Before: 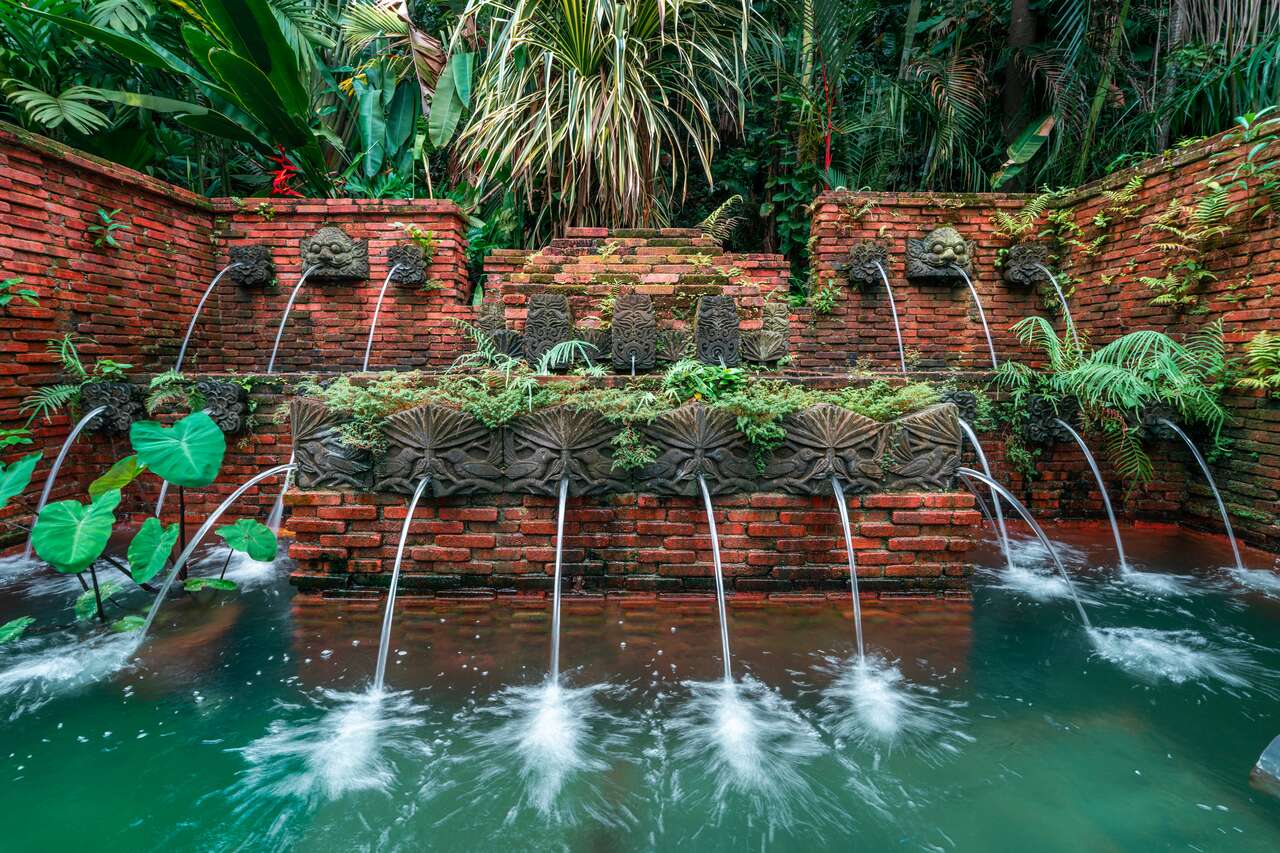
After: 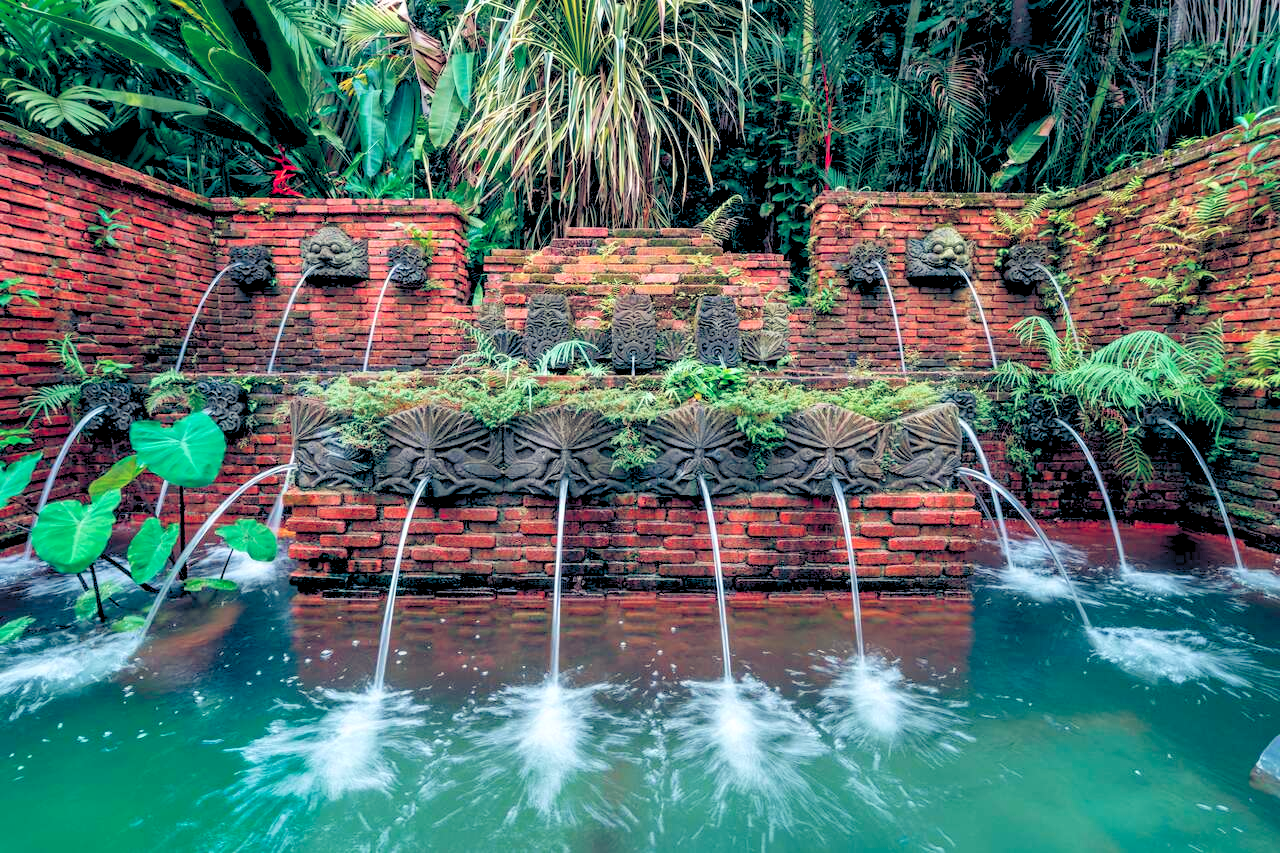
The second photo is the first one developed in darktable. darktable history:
levels: black 0.036%, white 99.97%, levels [0.093, 0.434, 0.988]
color balance rgb: power › hue 74.31°, global offset › chroma 0.255%, global offset › hue 257.32°, perceptual saturation grading › global saturation 0.229%, saturation formula JzAzBz (2021)
